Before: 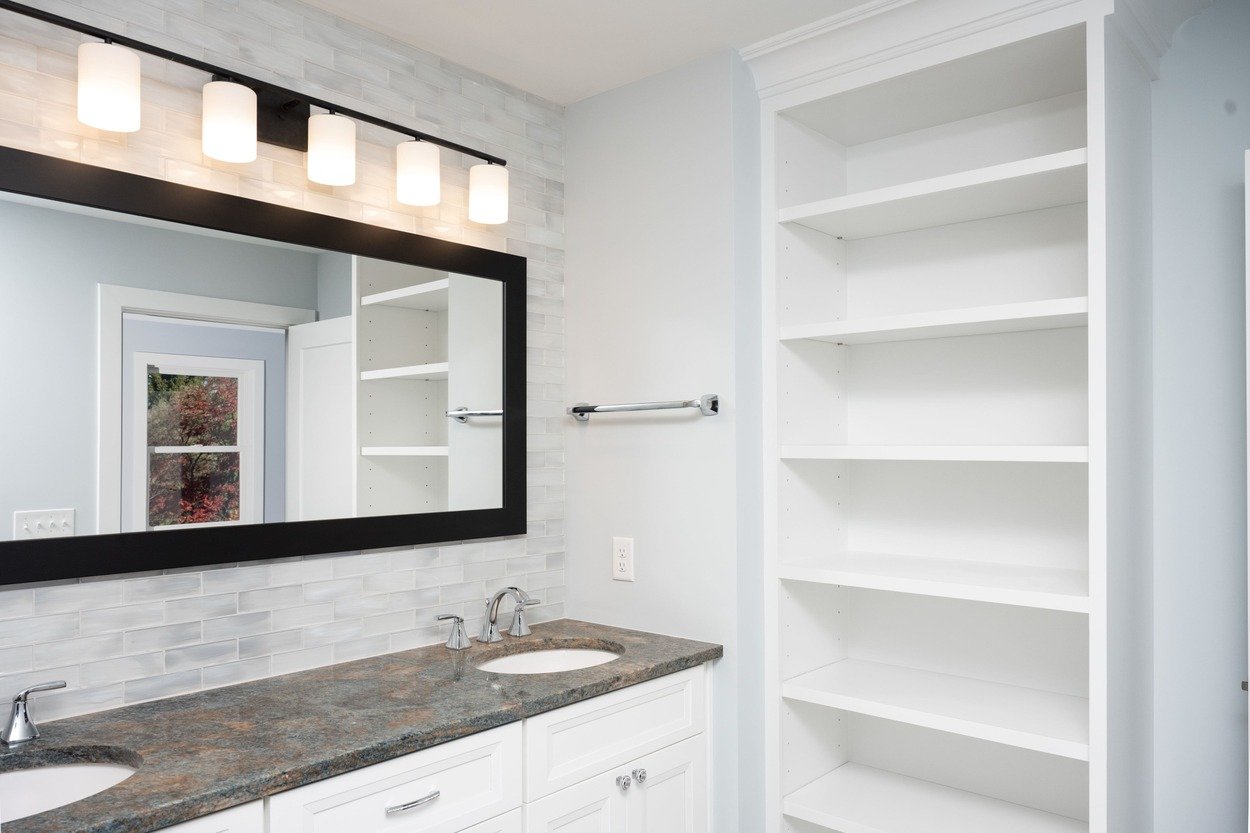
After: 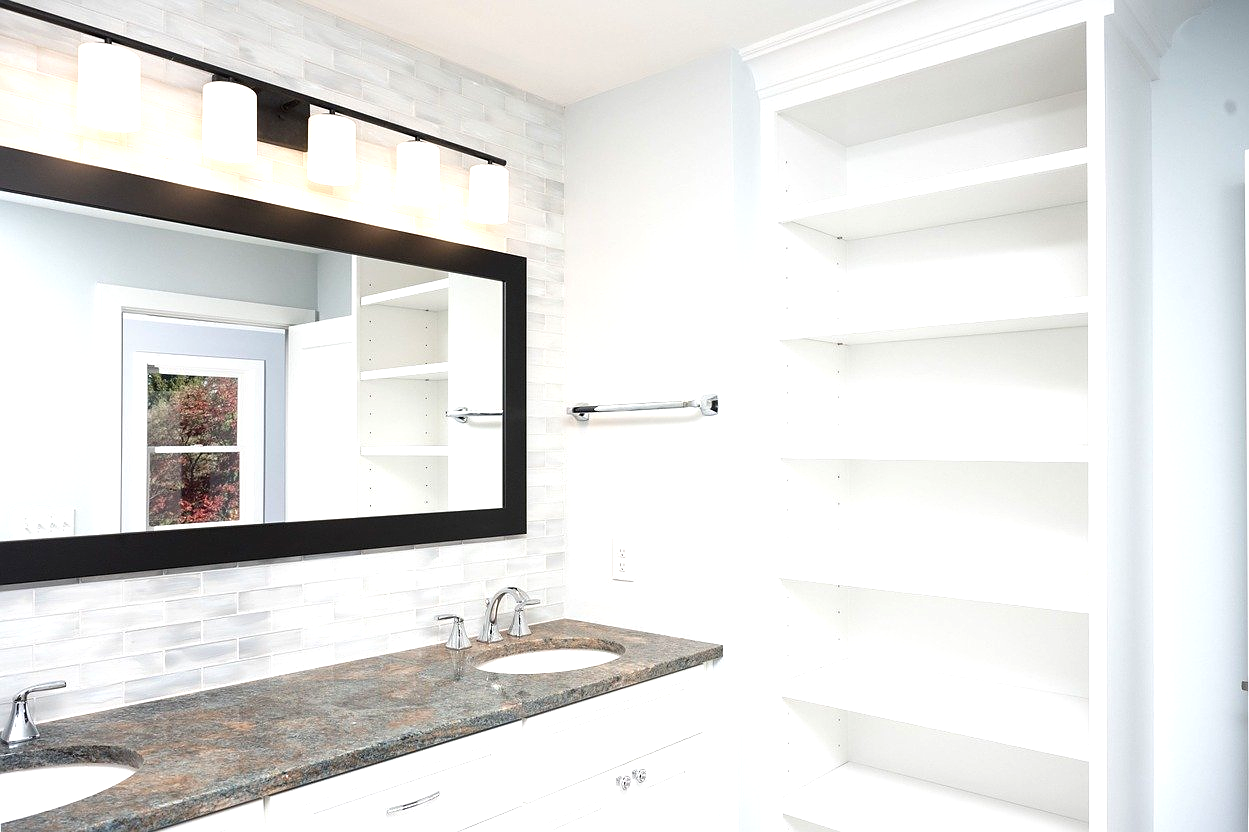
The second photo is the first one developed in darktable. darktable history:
exposure: black level correction 0, exposure 0.7 EV, compensate exposure bias true, compensate highlight preservation false
sharpen: radius 0.969, amount 0.604
